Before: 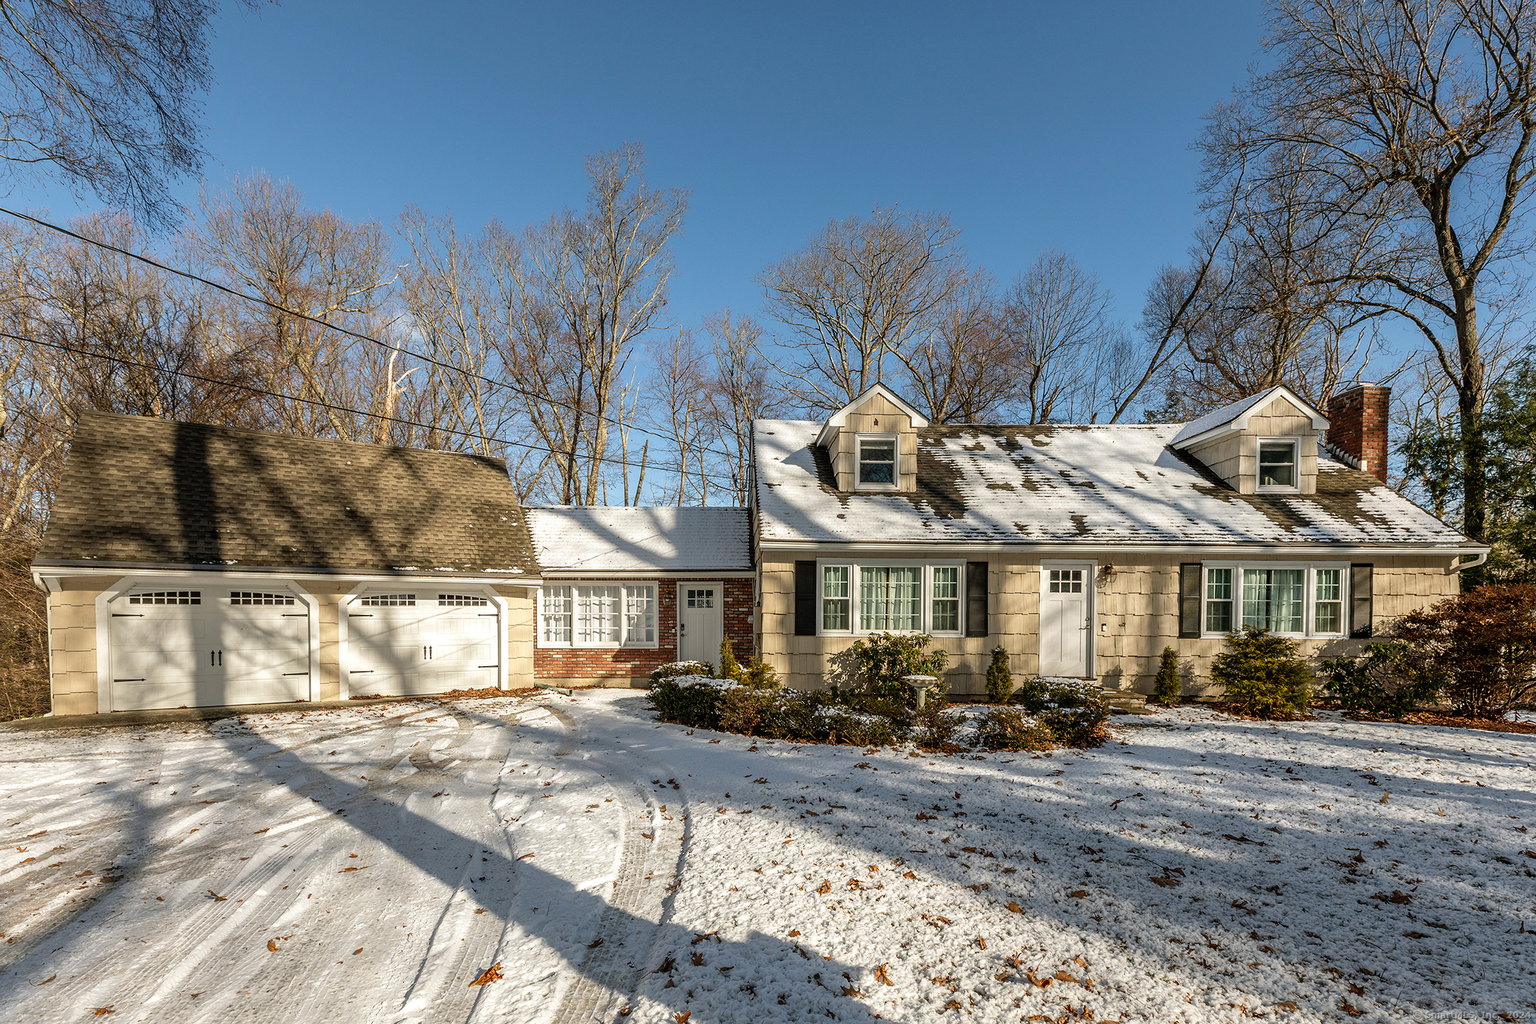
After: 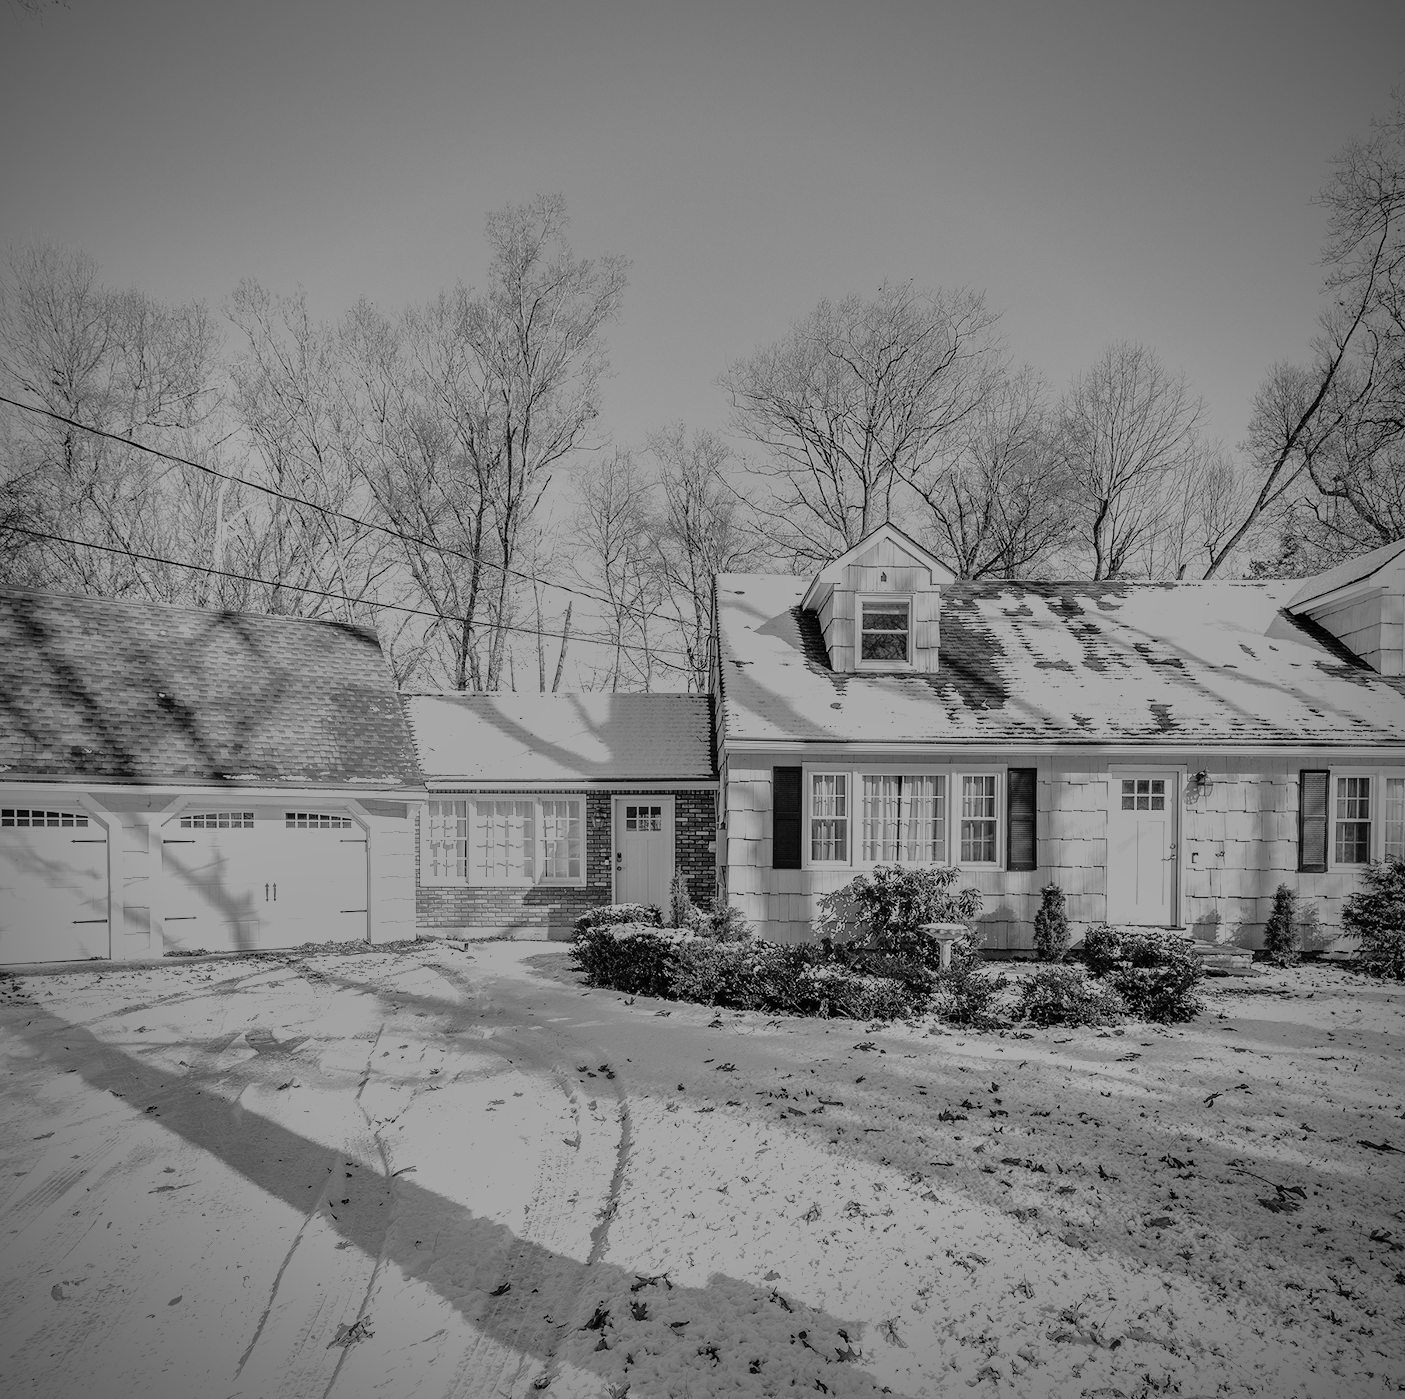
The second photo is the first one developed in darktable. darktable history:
shadows and highlights: shadows -18.16, highlights -73.27
crop and rotate: left 15.027%, right 18.065%
contrast brightness saturation: brightness 0.182, saturation -0.505
color calibration: output gray [0.267, 0.423, 0.261, 0], illuminant as shot in camera, x 0.358, y 0.373, temperature 4628.91 K
filmic rgb: black relative exposure -13.12 EV, white relative exposure 4.03 EV, target white luminance 85.11%, hardness 6.3, latitude 41.74%, contrast 0.858, shadows ↔ highlights balance 8.31%, iterations of high-quality reconstruction 0
vignetting: fall-off radius 60.74%, brightness -0.631, saturation -0.004, center (-0.011, 0)
color correction: highlights b* 0.026, saturation 1.15
